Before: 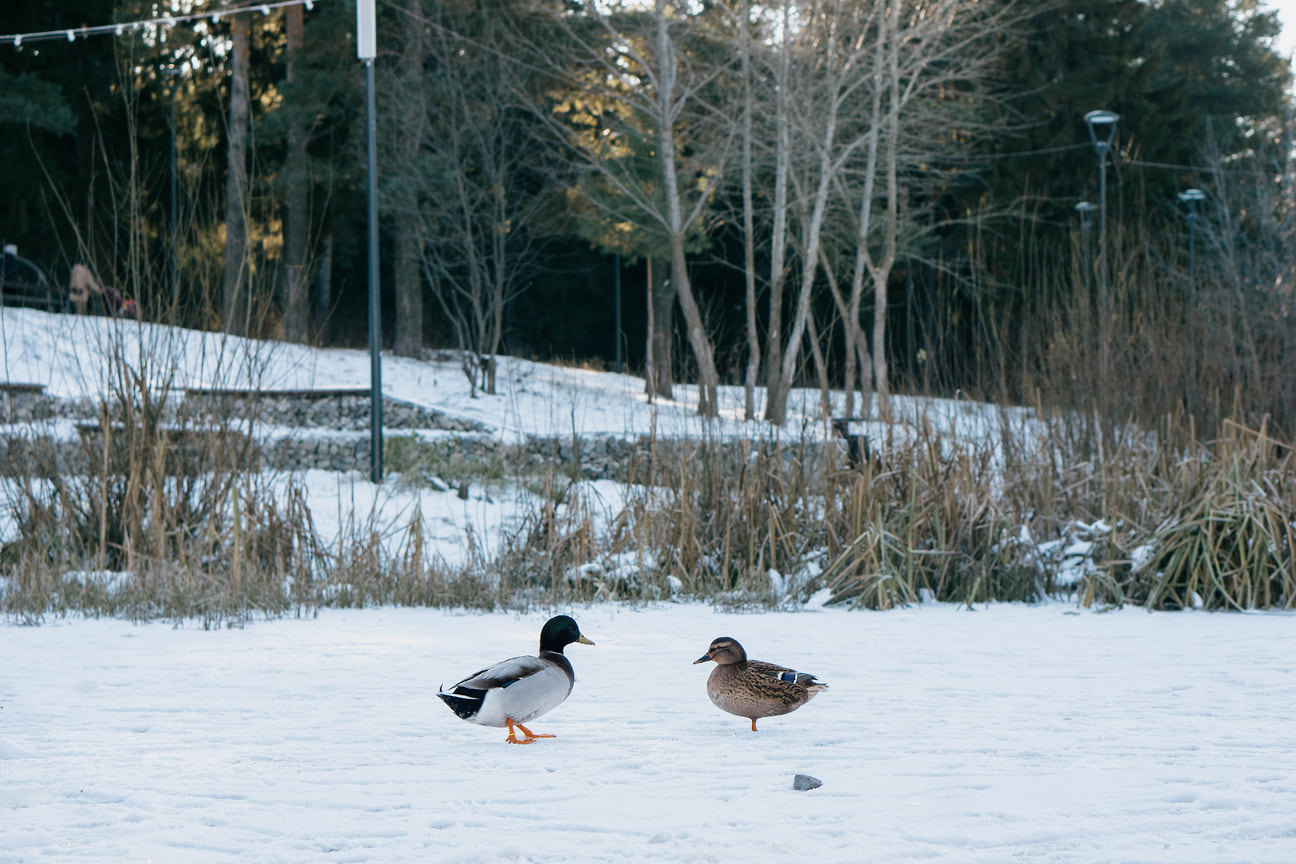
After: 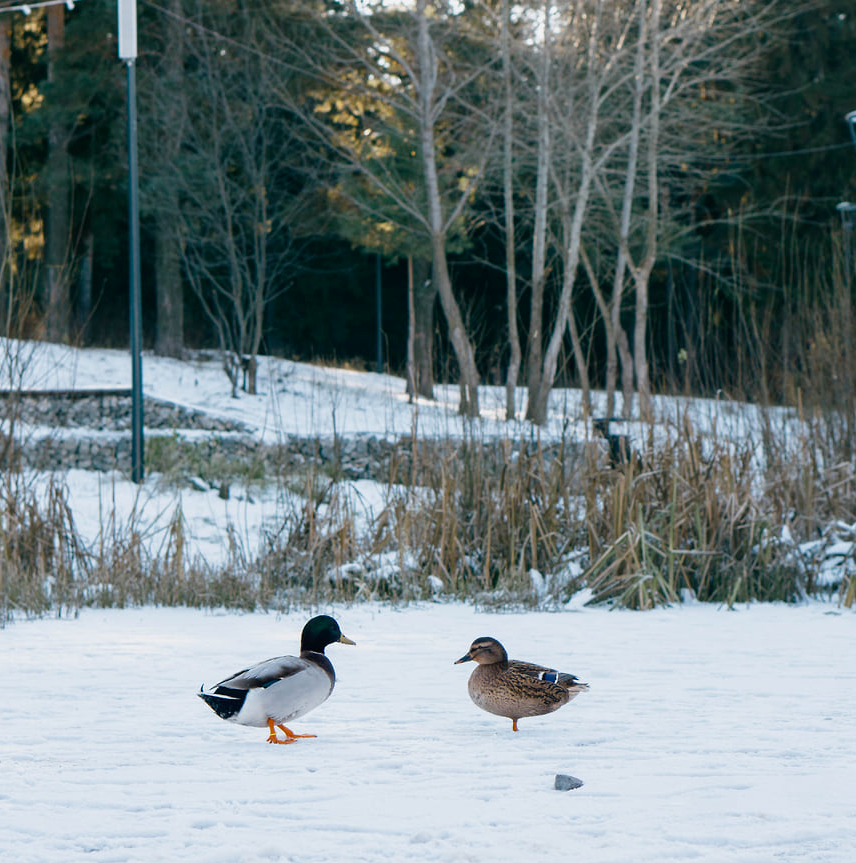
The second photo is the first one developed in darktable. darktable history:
color balance rgb: perceptual saturation grading › global saturation 20%, perceptual saturation grading › highlights -25%, perceptual saturation grading › shadows 25%
crop and rotate: left 18.442%, right 15.508%
